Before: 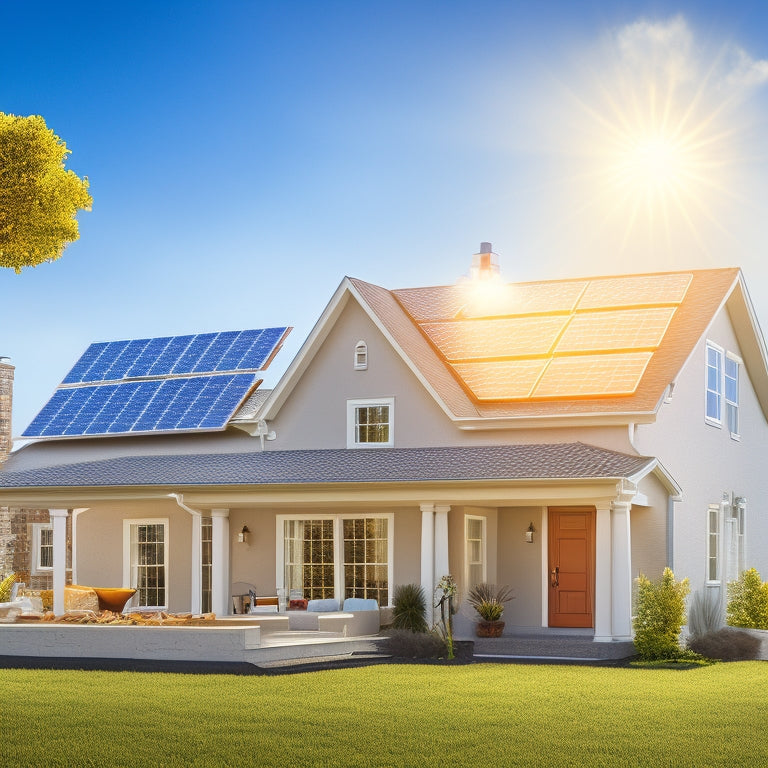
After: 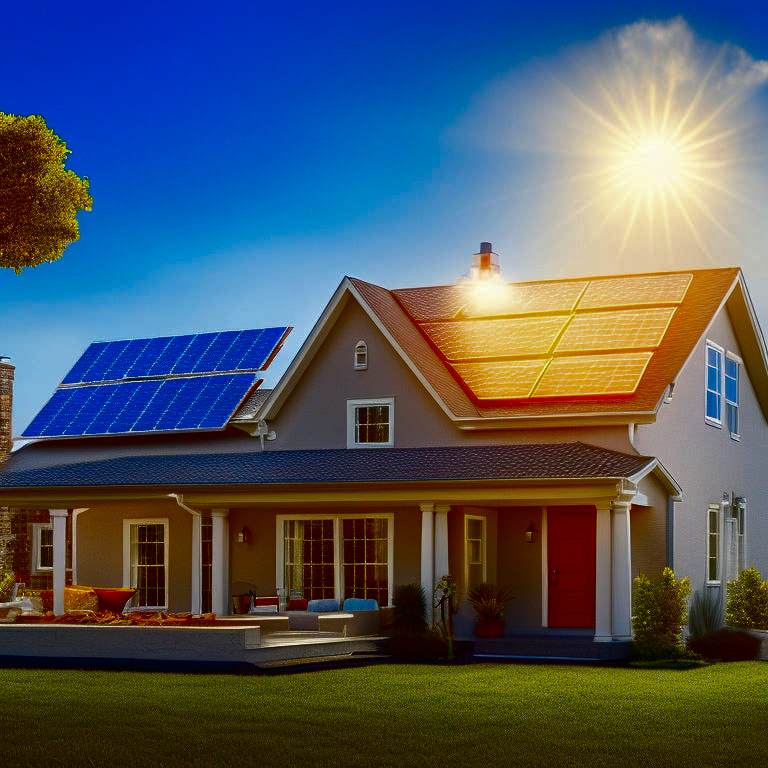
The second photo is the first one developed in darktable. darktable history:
contrast brightness saturation: brightness -0.991, saturation 0.994
